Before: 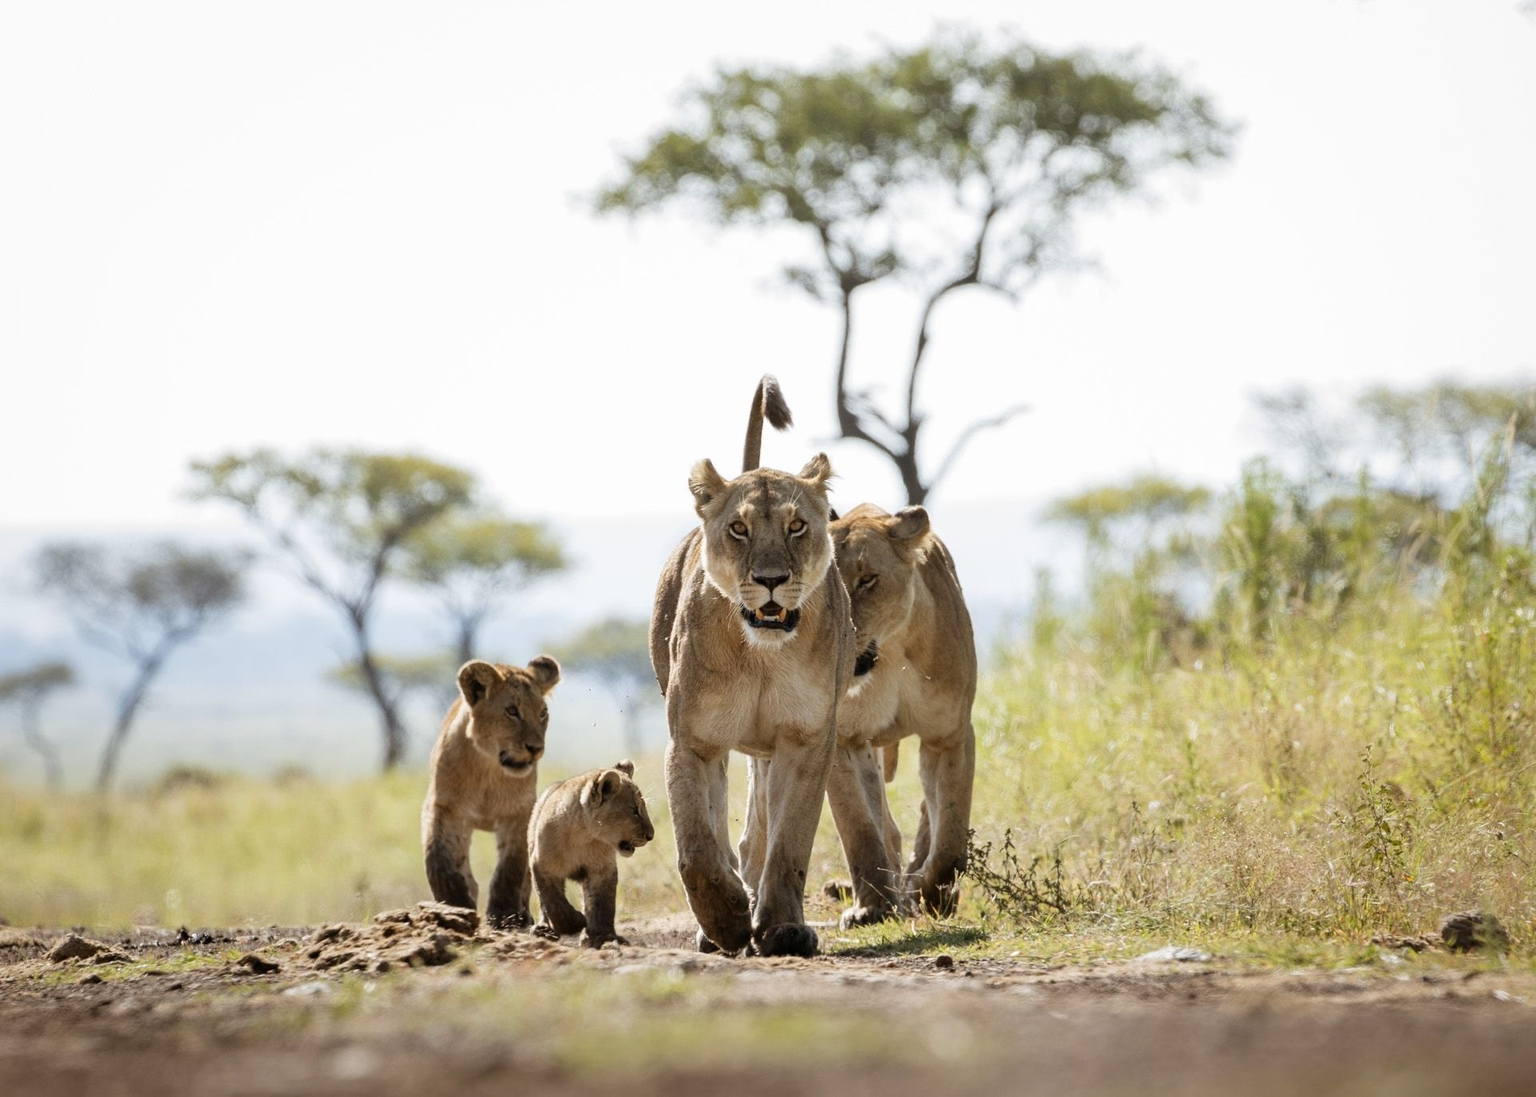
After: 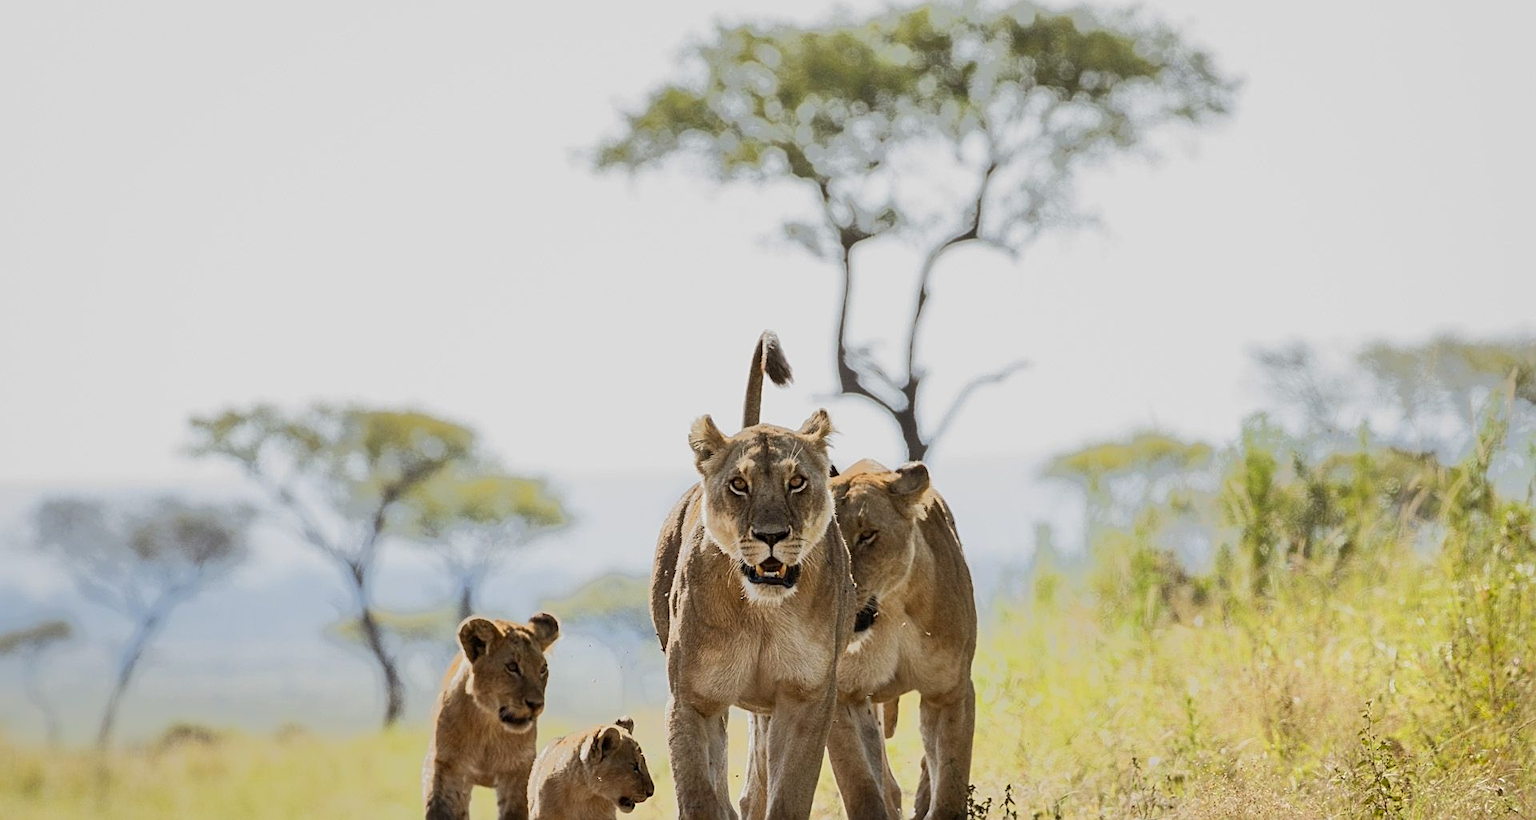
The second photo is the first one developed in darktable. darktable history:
crop: top 4.015%, bottom 21.076%
contrast brightness saturation: saturation 0.132
sharpen: radius 2.199, amount 0.38, threshold 0.092
tone equalizer: -7 EV -0.602 EV, -6 EV 0.978 EV, -5 EV -0.434 EV, -4 EV 0.402 EV, -3 EV 0.437 EV, -2 EV 0.149 EV, -1 EV -0.147 EV, +0 EV -0.396 EV, smoothing diameter 24.83%, edges refinement/feathering 9.96, preserve details guided filter
